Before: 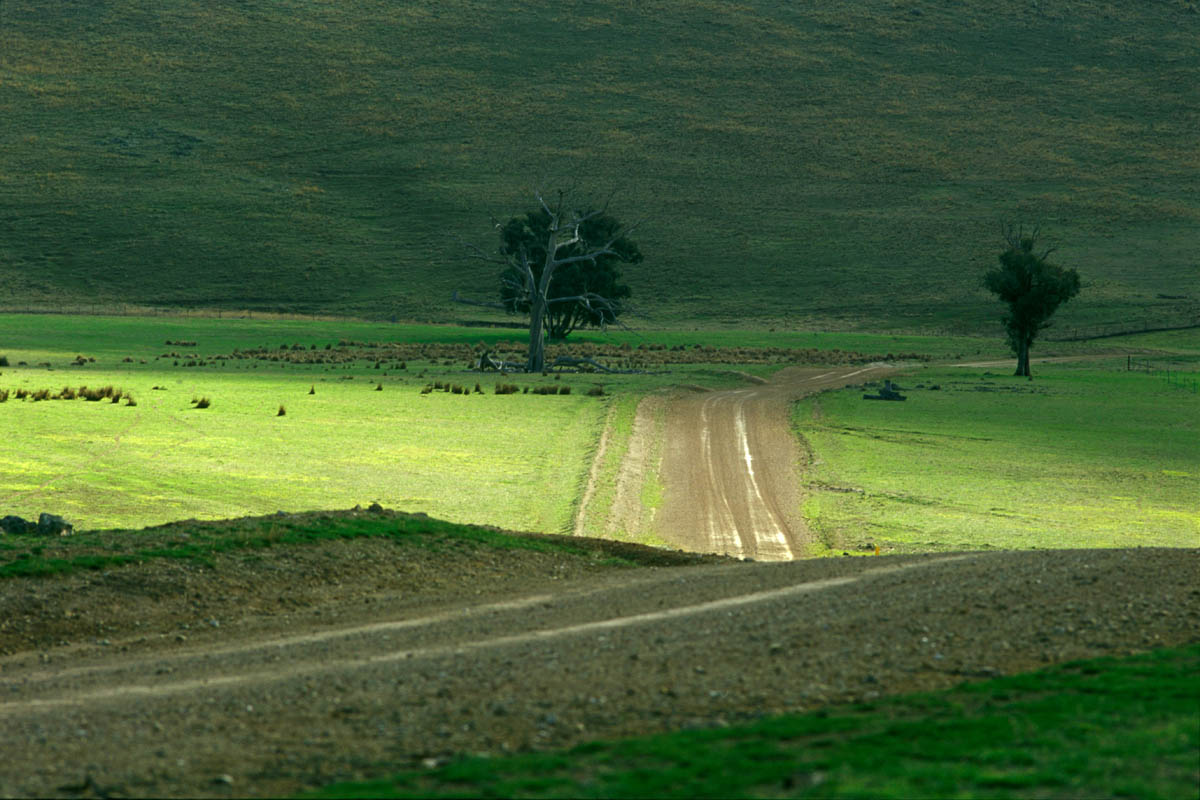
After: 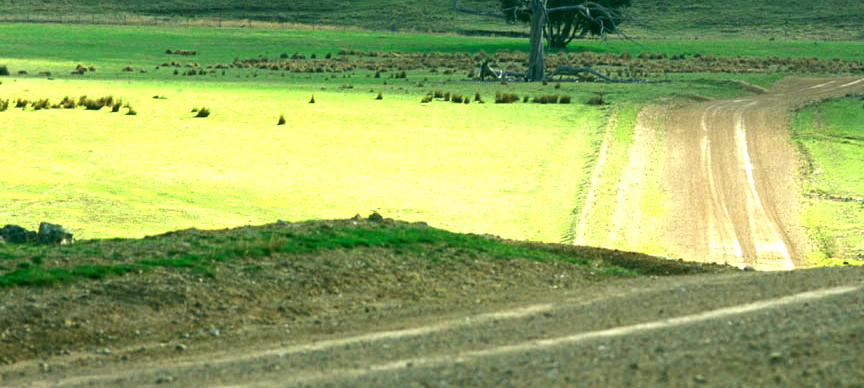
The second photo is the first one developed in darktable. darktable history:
exposure: black level correction 0.001, exposure 1.116 EV, compensate highlight preservation false
crop: top 36.498%, right 27.964%, bottom 14.995%
